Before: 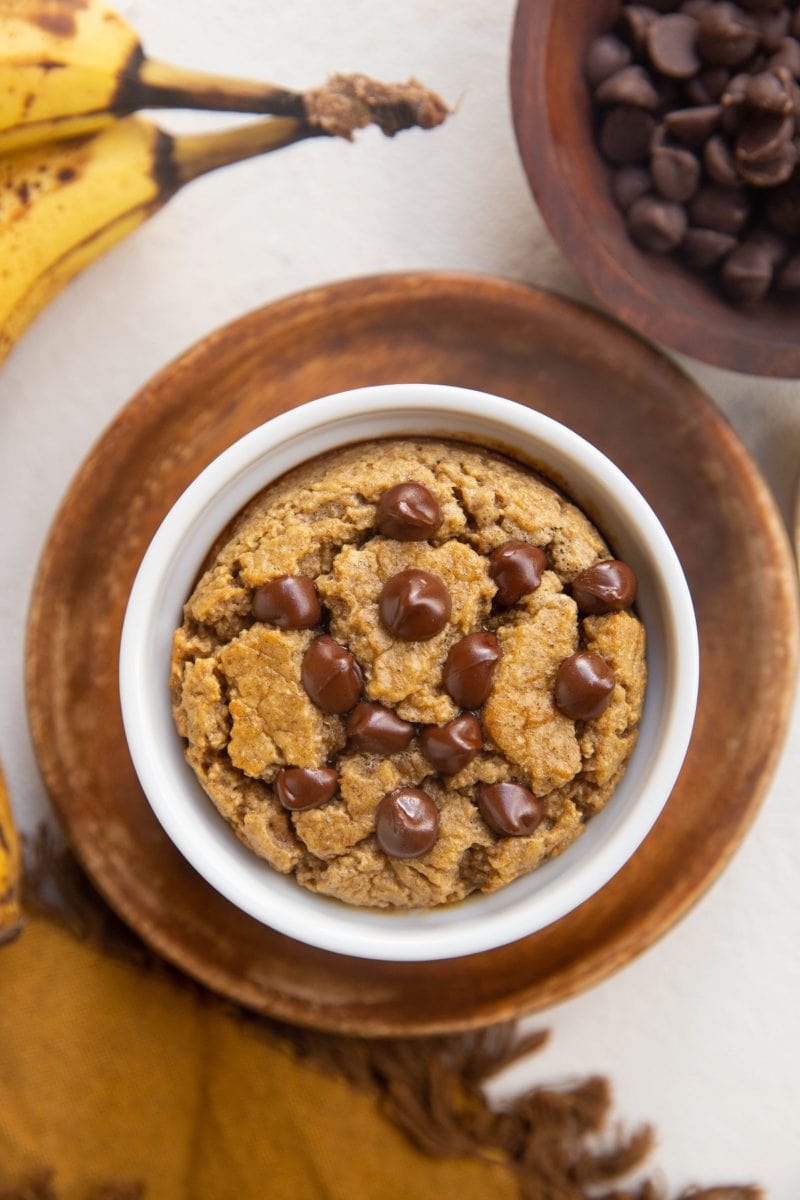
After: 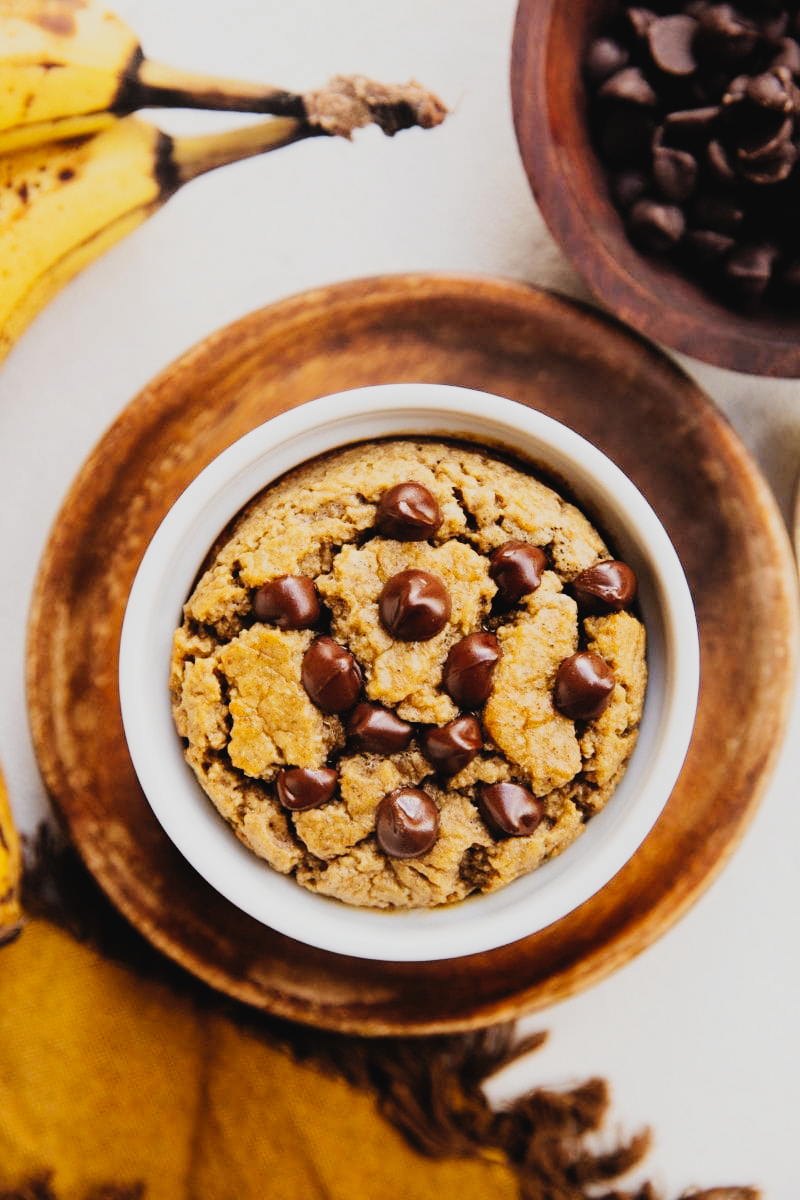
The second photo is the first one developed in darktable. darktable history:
tone curve: curves: ch0 [(0, 0.03) (0.113, 0.087) (0.207, 0.184) (0.515, 0.612) (0.712, 0.793) (1, 0.946)]; ch1 [(0, 0) (0.172, 0.123) (0.317, 0.279) (0.414, 0.382) (0.476, 0.479) (0.505, 0.498) (0.534, 0.534) (0.621, 0.65) (0.709, 0.764) (1, 1)]; ch2 [(0, 0) (0.411, 0.424) (0.505, 0.505) (0.521, 0.524) (0.537, 0.57) (0.65, 0.699) (1, 1)], preserve colors none
filmic rgb: black relative exposure -5.14 EV, white relative exposure 4 EV, hardness 2.9, contrast 1.296
